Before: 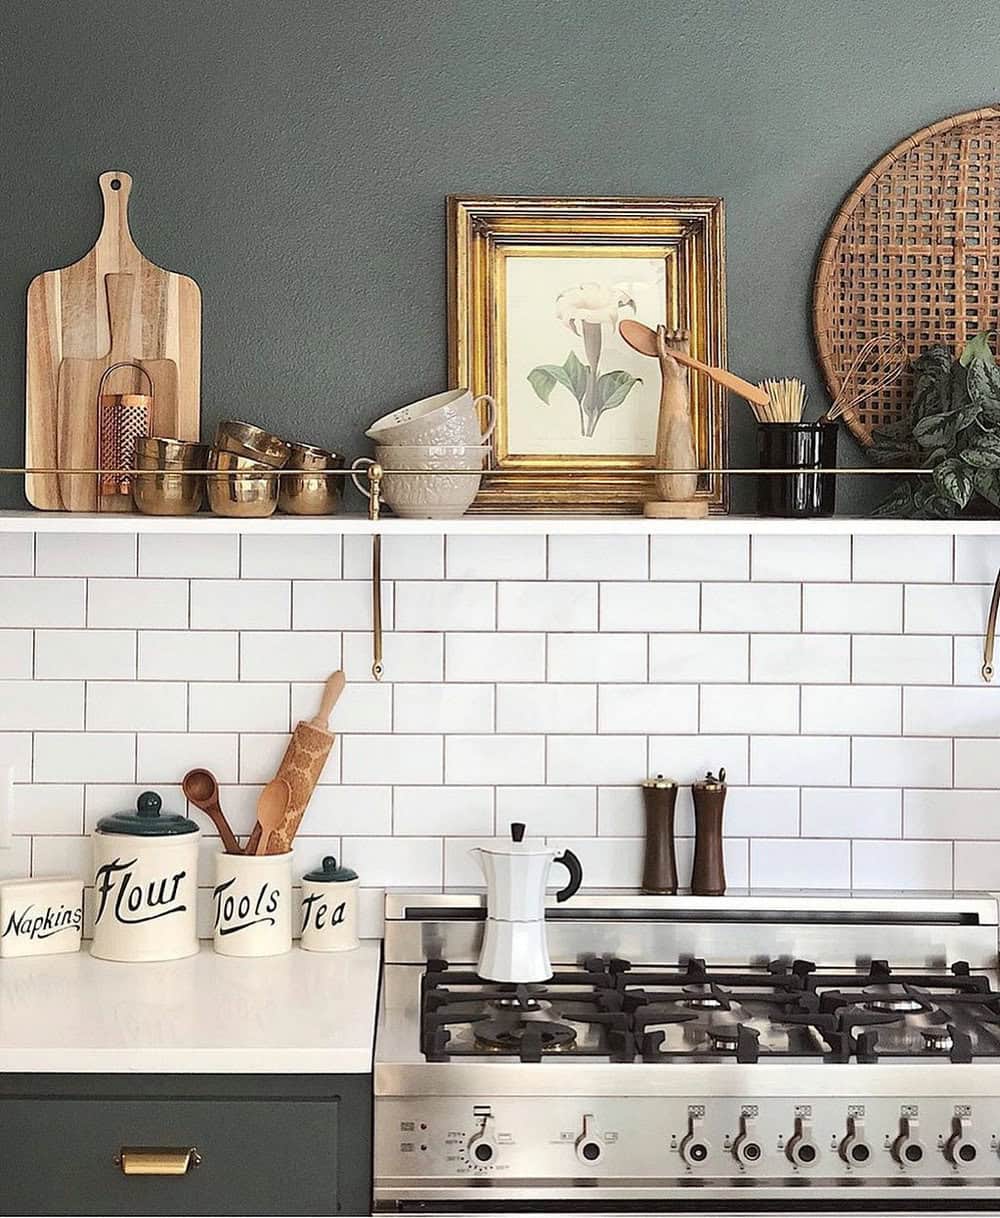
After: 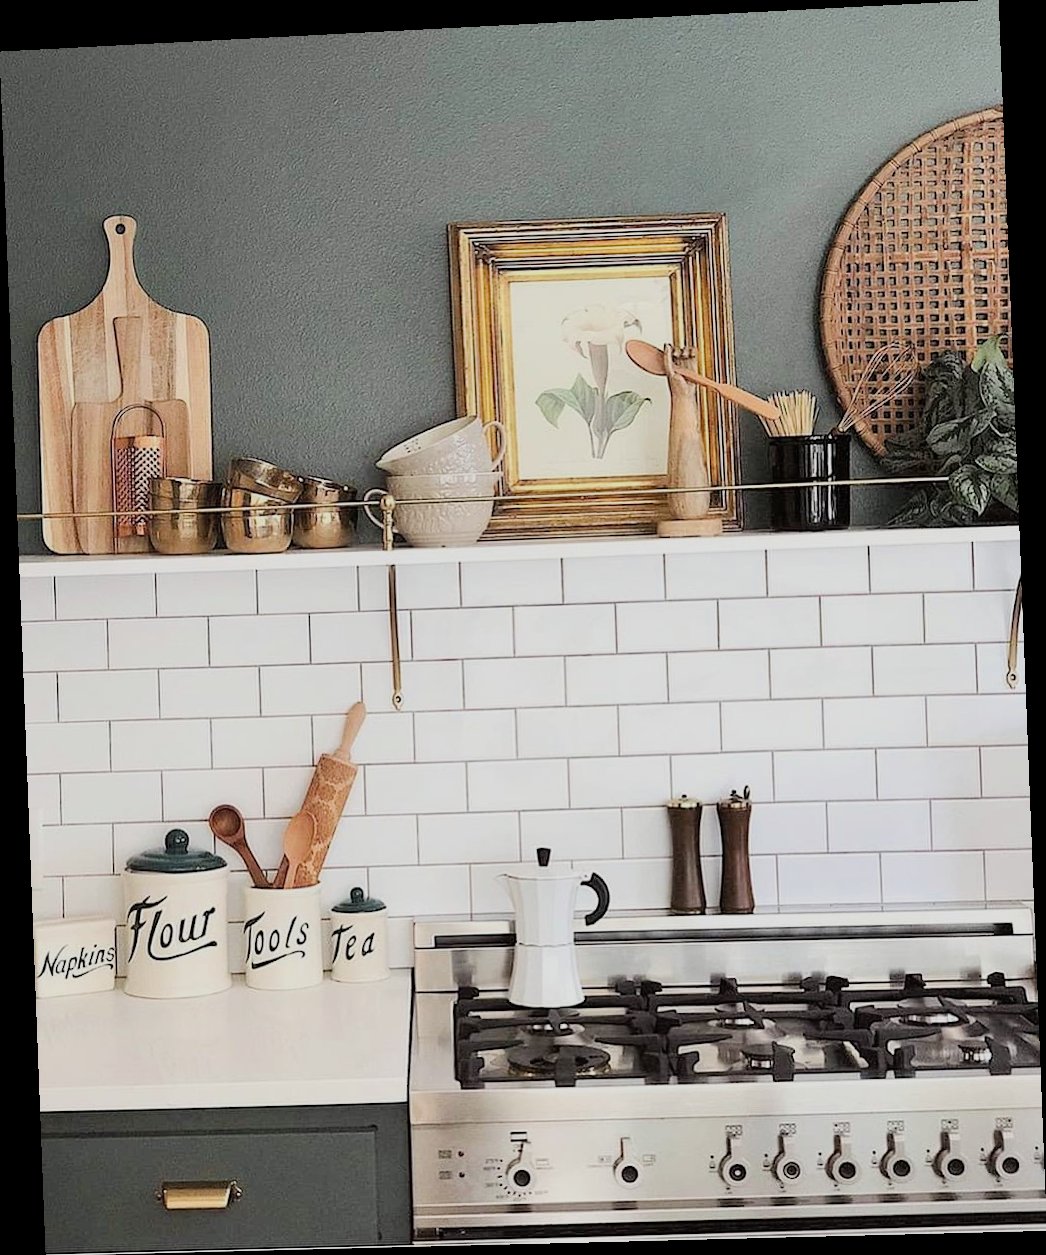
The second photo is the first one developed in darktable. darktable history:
exposure: black level correction 0, exposure 0.3 EV, compensate highlight preservation false
rotate and perspective: rotation -2.22°, lens shift (horizontal) -0.022, automatic cropping off
filmic rgb: black relative exposure -7.65 EV, white relative exposure 4.56 EV, hardness 3.61
